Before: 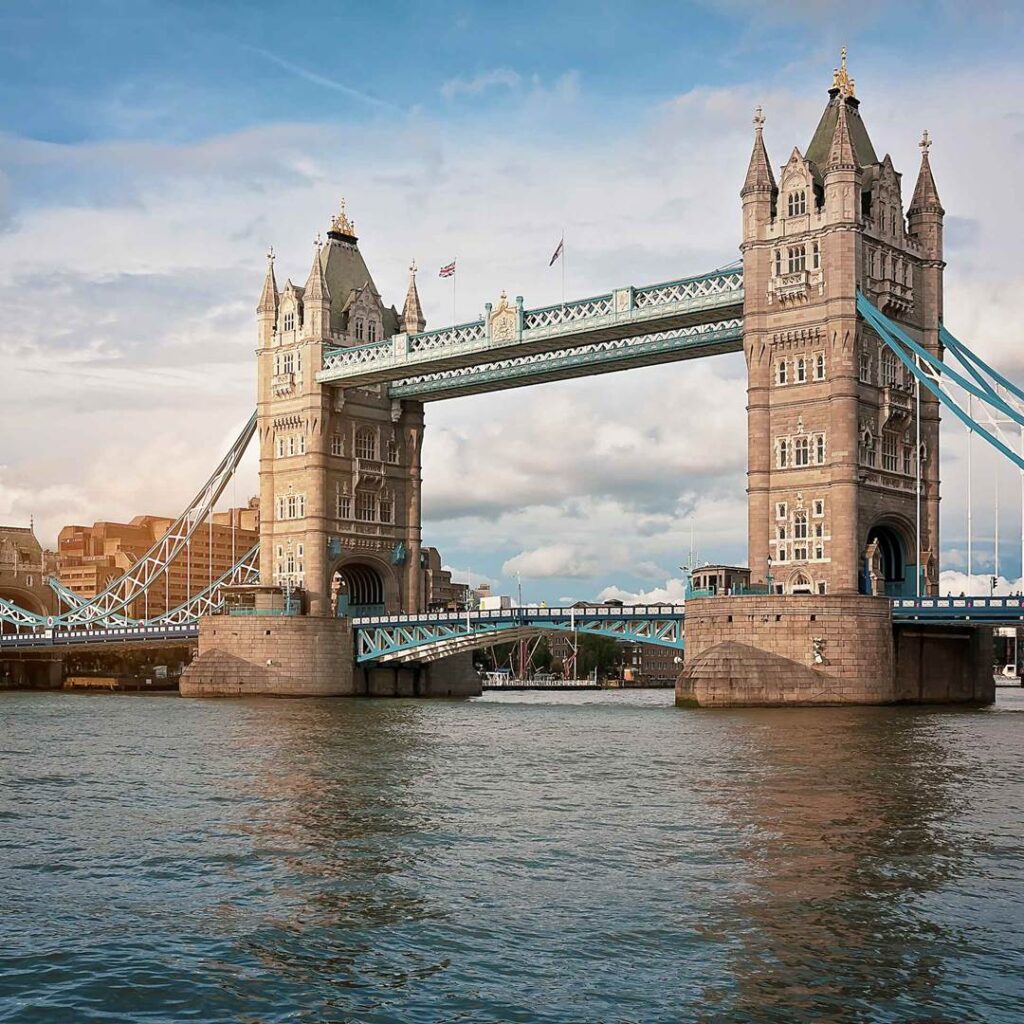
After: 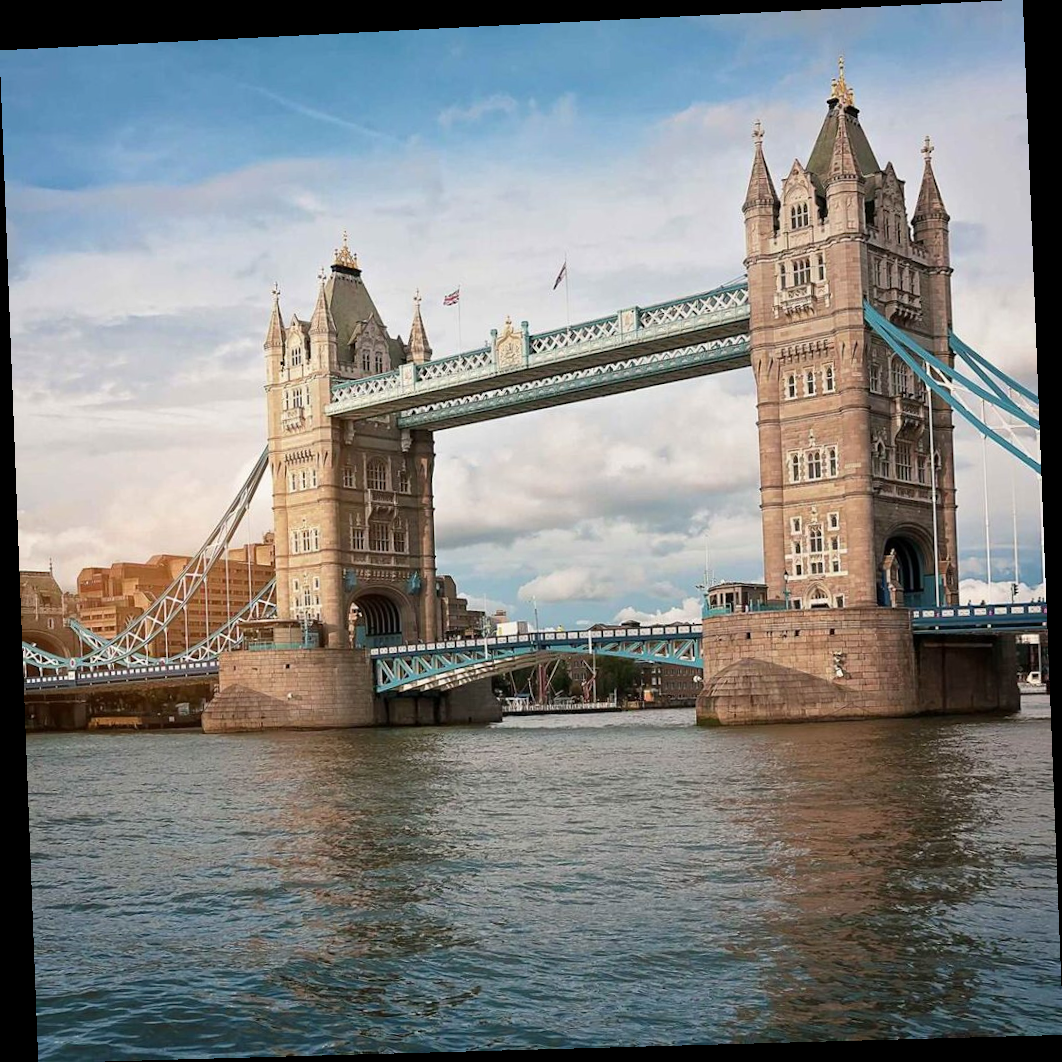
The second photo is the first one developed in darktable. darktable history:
exposure: exposure -0.01 EV, compensate highlight preservation false
rotate and perspective: rotation -2.22°, lens shift (horizontal) -0.022, automatic cropping off
